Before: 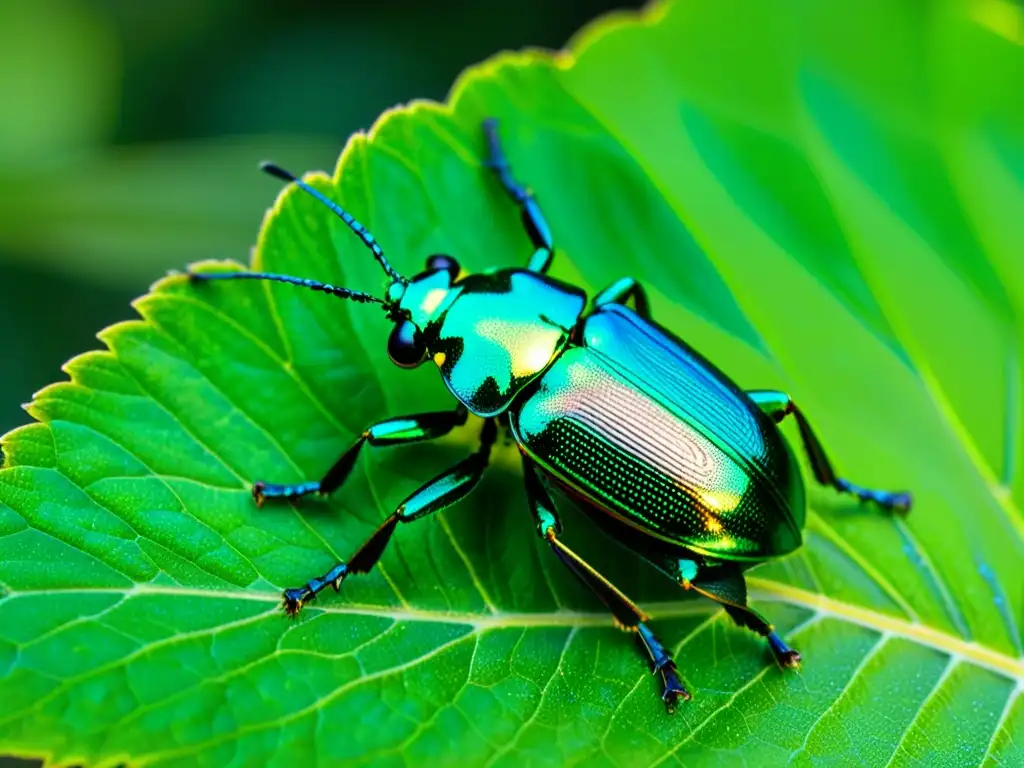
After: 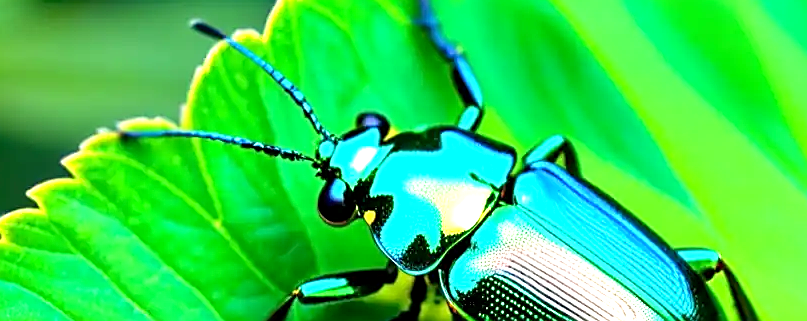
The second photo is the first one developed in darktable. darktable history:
sharpen: on, module defaults
crop: left 6.884%, top 18.589%, right 14.281%, bottom 39.603%
exposure: black level correction 0.001, exposure 1 EV, compensate exposure bias true, compensate highlight preservation false
